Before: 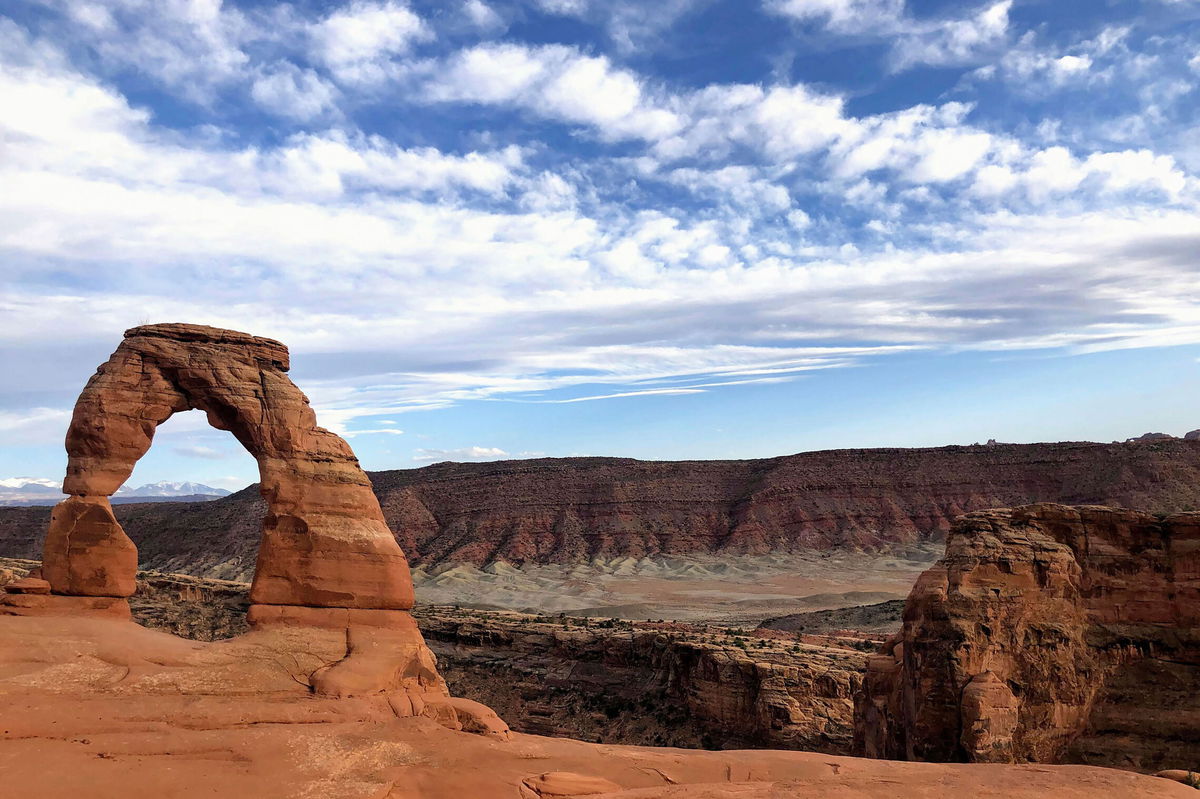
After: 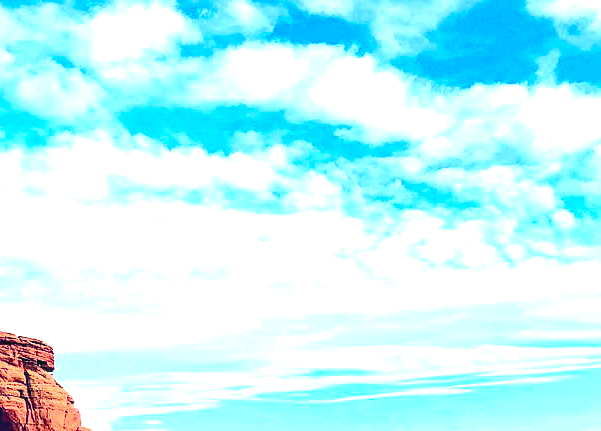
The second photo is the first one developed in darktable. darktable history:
crop: left 19.593%, right 30.305%, bottom 46.017%
color balance rgb: global offset › luminance -0.294%, global offset › chroma 0.306%, global offset › hue 262.26°, perceptual saturation grading › global saturation 9.616%, global vibrance 20%
exposure: black level correction 0, exposure 1.283 EV, compensate highlight preservation false
sharpen: on, module defaults
color zones: curves: ch1 [(0.235, 0.558) (0.75, 0.5)]; ch2 [(0.25, 0.462) (0.749, 0.457)]
contrast brightness saturation: contrast 0.415, brightness 0.05, saturation 0.249
local contrast: on, module defaults
